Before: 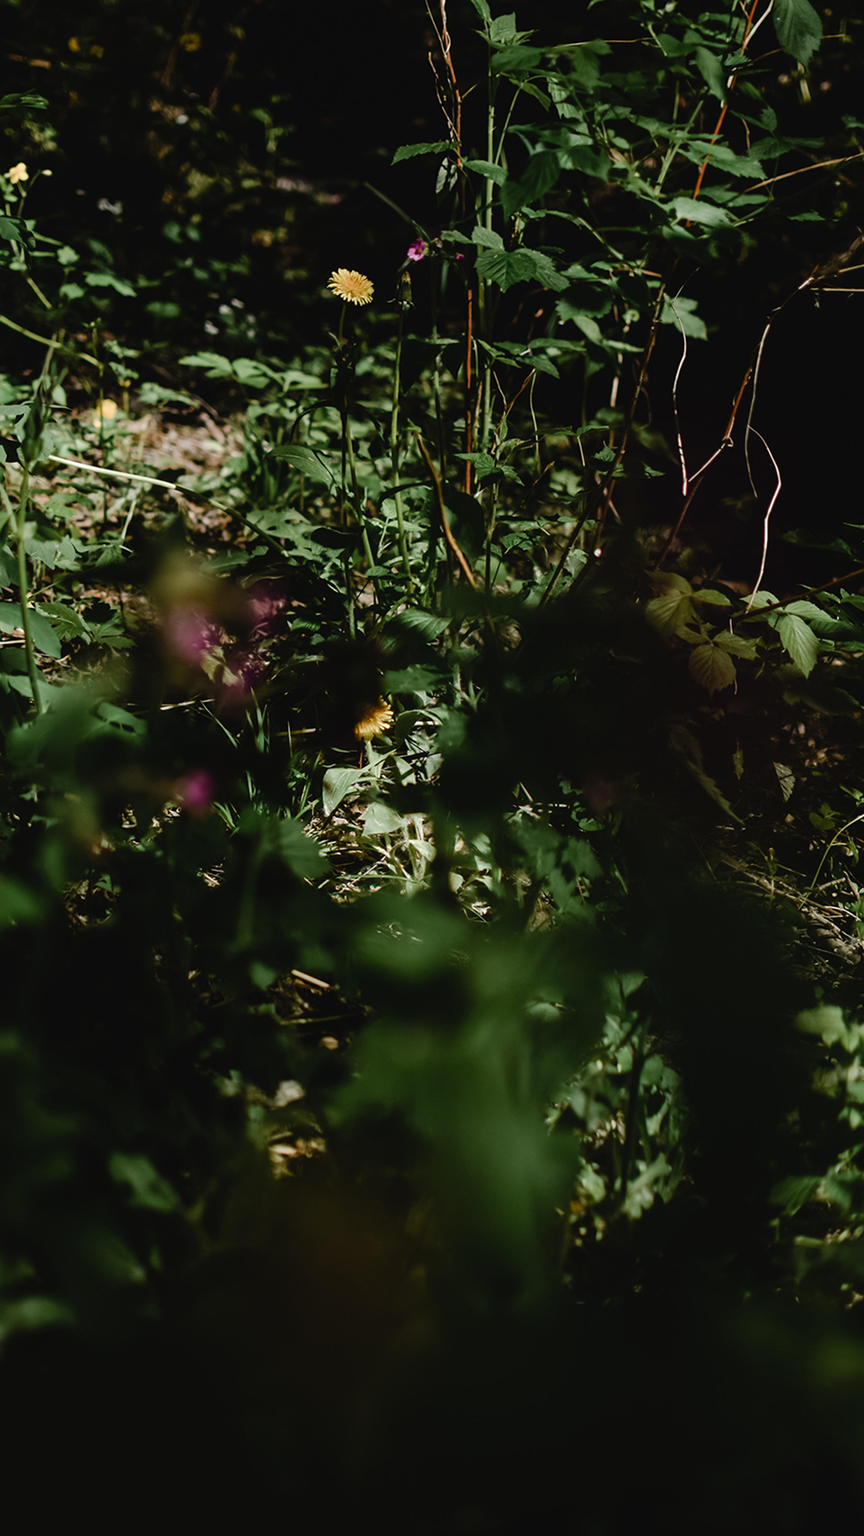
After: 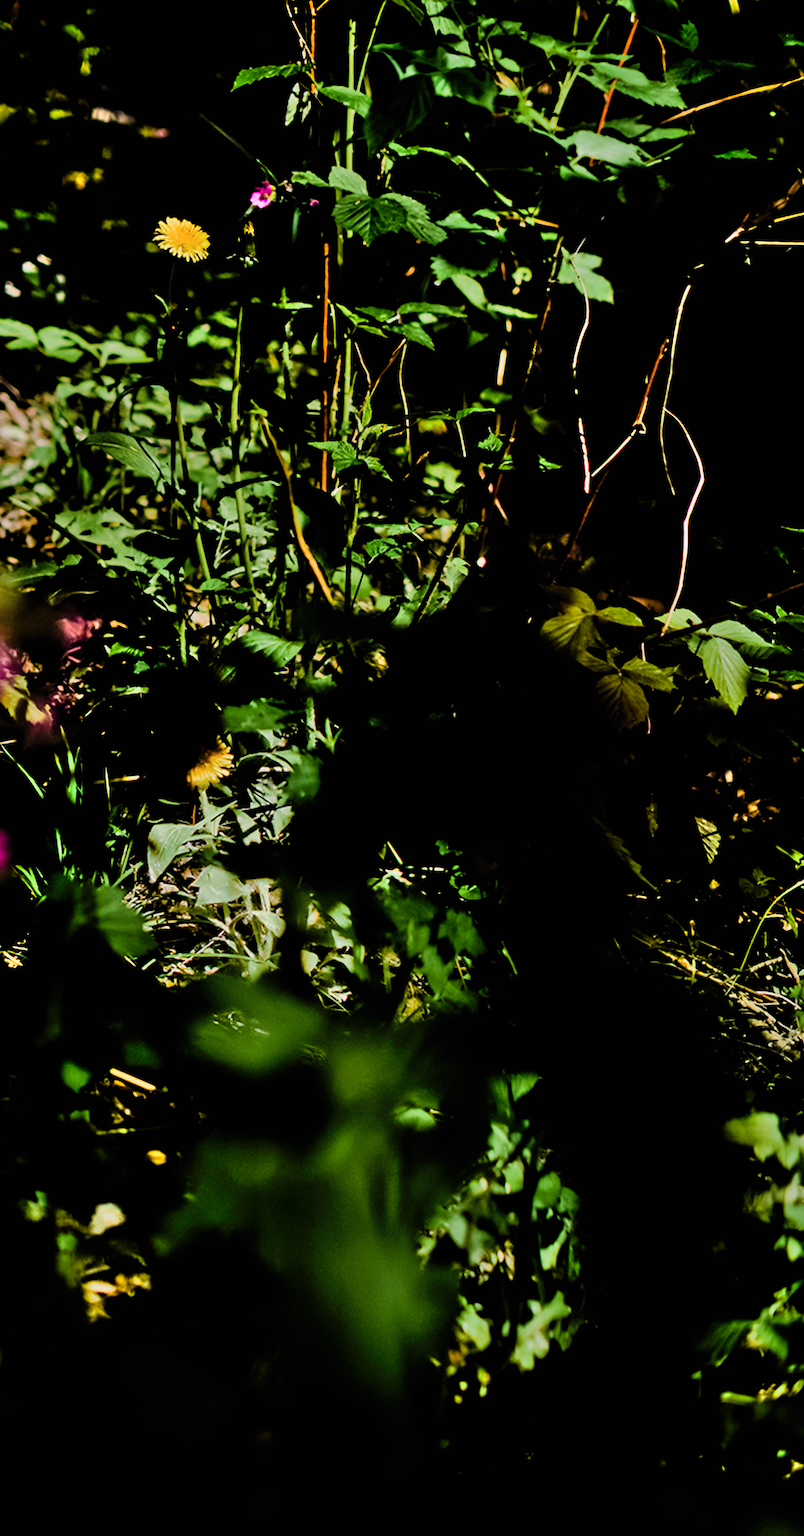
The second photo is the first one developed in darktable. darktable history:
color balance rgb: global offset › luminance 0.475%, perceptual saturation grading › global saturation 36.269%, perceptual saturation grading › shadows 36.207%
crop: left 23.322%, top 5.846%, bottom 11.768%
tone equalizer: on, module defaults
sharpen: radius 1.376, amount 1.266, threshold 0.819
shadows and highlights: highlights color adjustment 51.89%, low approximation 0.01, soften with gaussian
filmic rgb: black relative exposure -3.87 EV, white relative exposure 3.48 EV, threshold 2.97 EV, hardness 2.62, contrast 1.102, enable highlight reconstruction true
